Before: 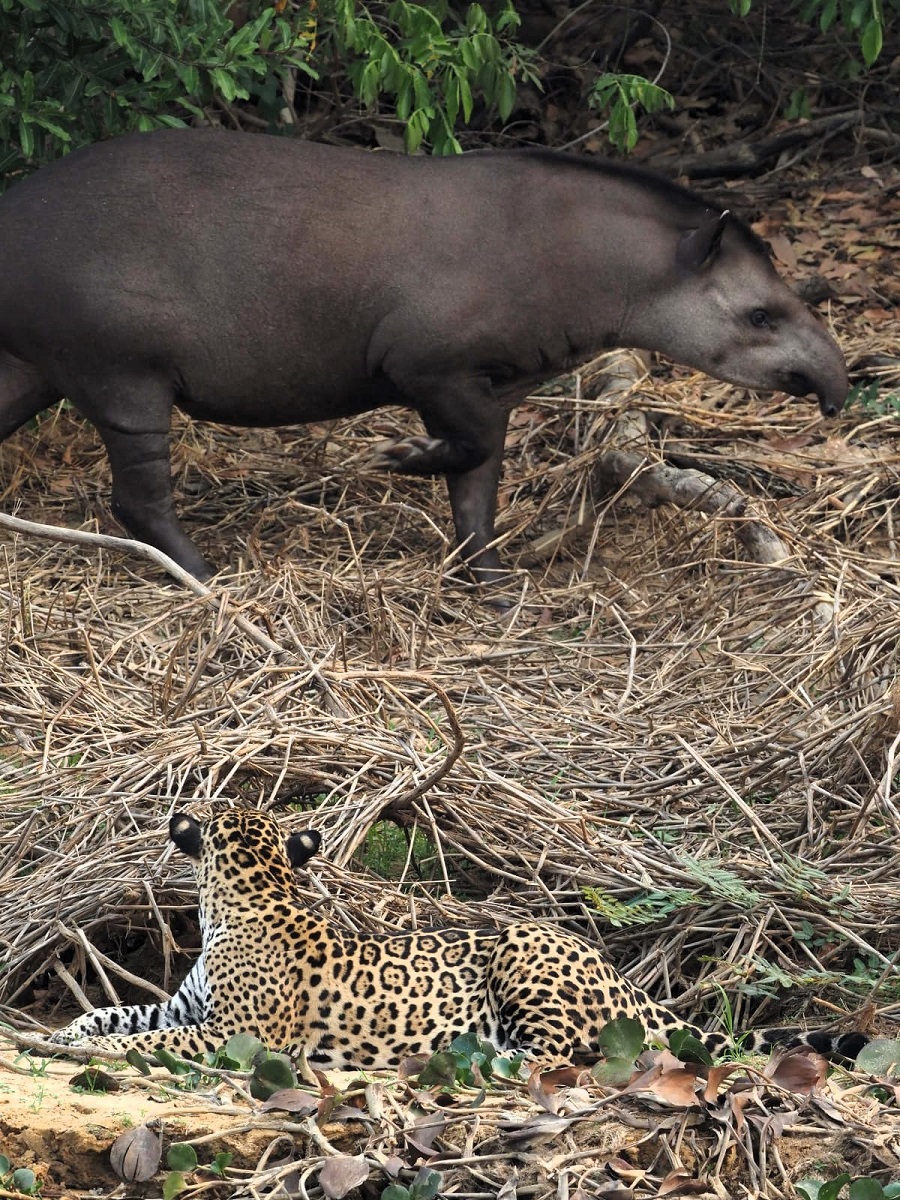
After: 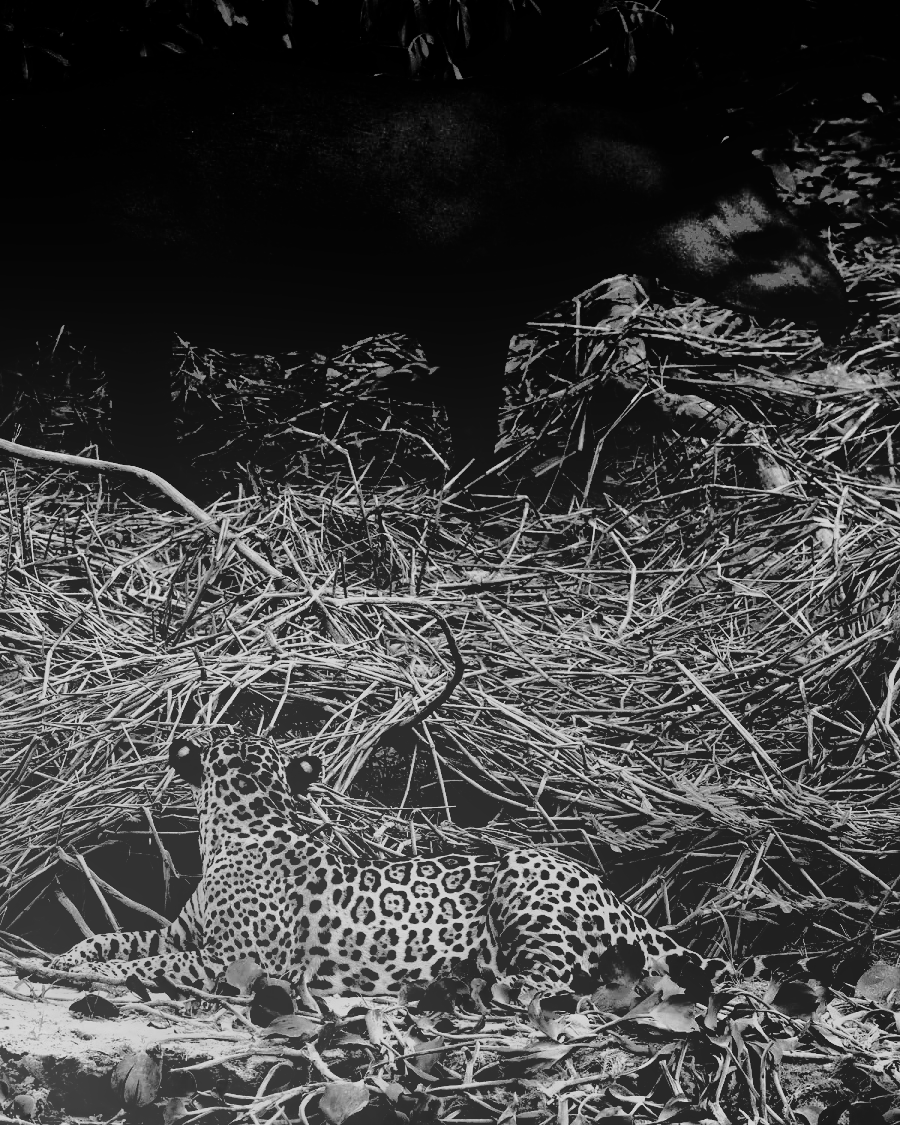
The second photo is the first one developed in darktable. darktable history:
monochrome: a 79.32, b 81.83, size 1.1
shadows and highlights: shadows 60, highlights -60
crop and rotate: top 6.25%
white balance: red 0.974, blue 1.044
bloom: size 38%, threshold 95%, strength 30%
contrast brightness saturation: contrast 0.77, brightness -1, saturation 1
